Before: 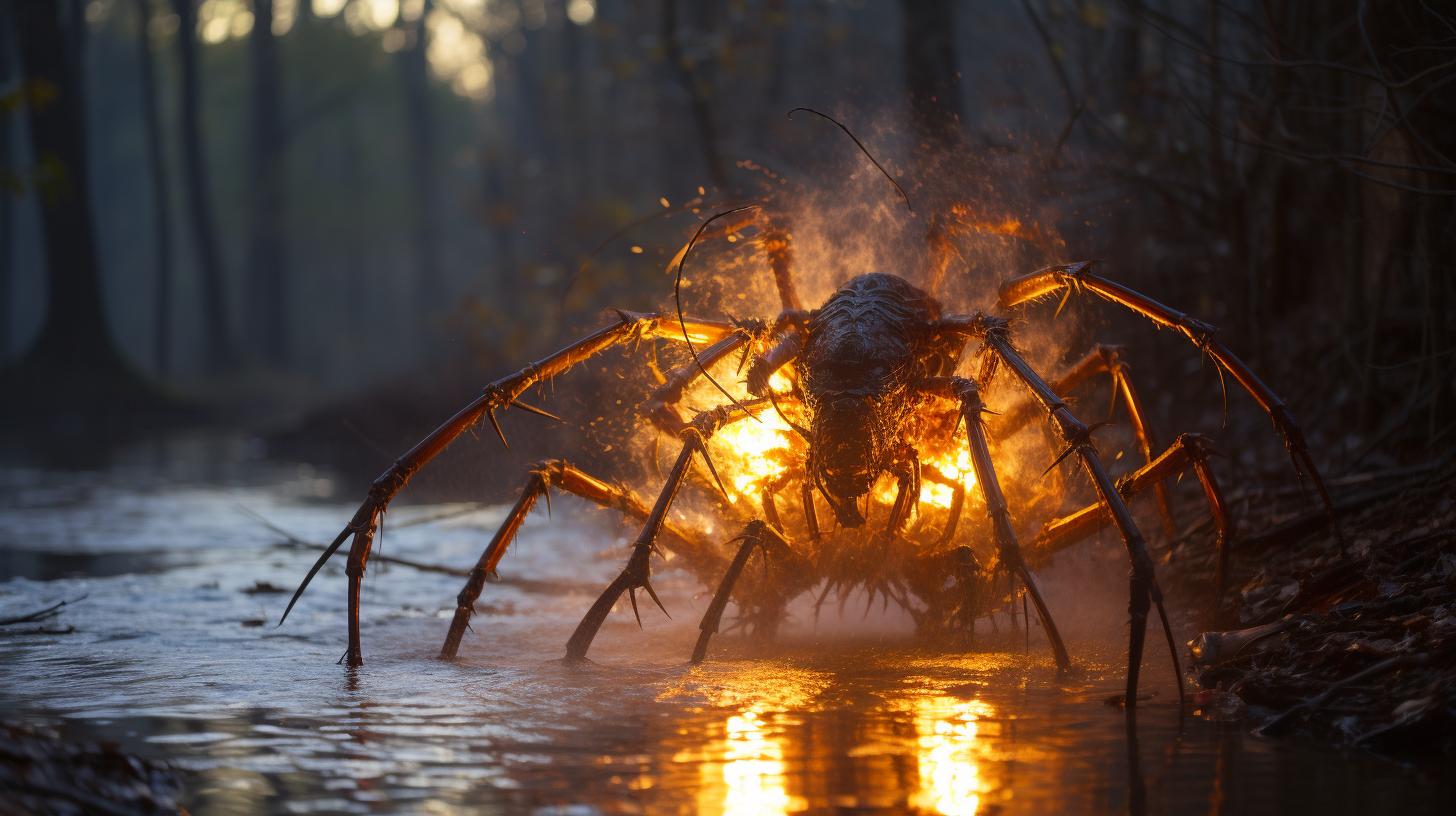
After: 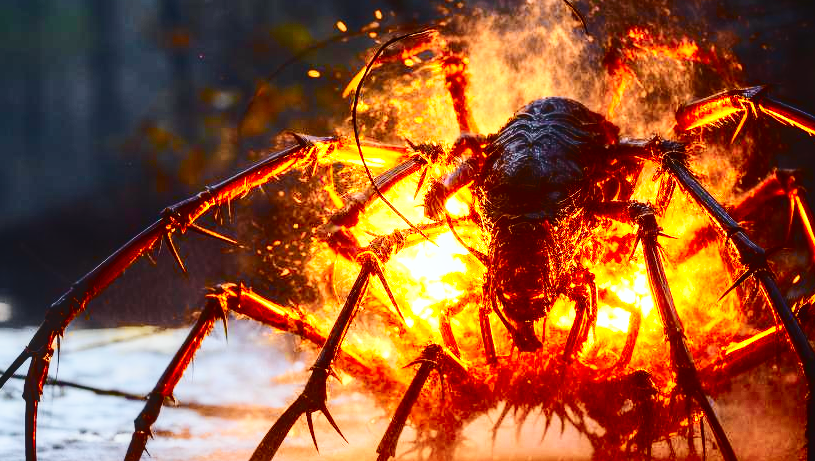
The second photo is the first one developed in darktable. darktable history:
local contrast: on, module defaults
crop and rotate: left 22.21%, top 21.68%, right 21.755%, bottom 21.799%
color zones: curves: ch0 [(0.224, 0.526) (0.75, 0.5)]; ch1 [(0.055, 0.526) (0.224, 0.761) (0.377, 0.526) (0.75, 0.5)]
contrast brightness saturation: contrast 0.204, brightness -0.104, saturation 0.104
tone curve: curves: ch0 [(0, 0.046) (0.037, 0.056) (0.176, 0.162) (0.33, 0.331) (0.432, 0.475) (0.601, 0.665) (0.843, 0.876) (1, 1)]; ch1 [(0, 0) (0.339, 0.349) (0.445, 0.42) (0.476, 0.47) (0.497, 0.492) (0.523, 0.514) (0.557, 0.558) (0.632, 0.615) (0.728, 0.746) (1, 1)]; ch2 [(0, 0) (0.327, 0.324) (0.417, 0.44) (0.46, 0.453) (0.502, 0.495) (0.526, 0.52) (0.54, 0.55) (0.606, 0.626) (0.745, 0.704) (1, 1)], color space Lab, independent channels, preserve colors none
base curve: curves: ch0 [(0, 0.003) (0.001, 0.002) (0.006, 0.004) (0.02, 0.022) (0.048, 0.086) (0.094, 0.234) (0.162, 0.431) (0.258, 0.629) (0.385, 0.8) (0.548, 0.918) (0.751, 0.988) (1, 1)], preserve colors none
